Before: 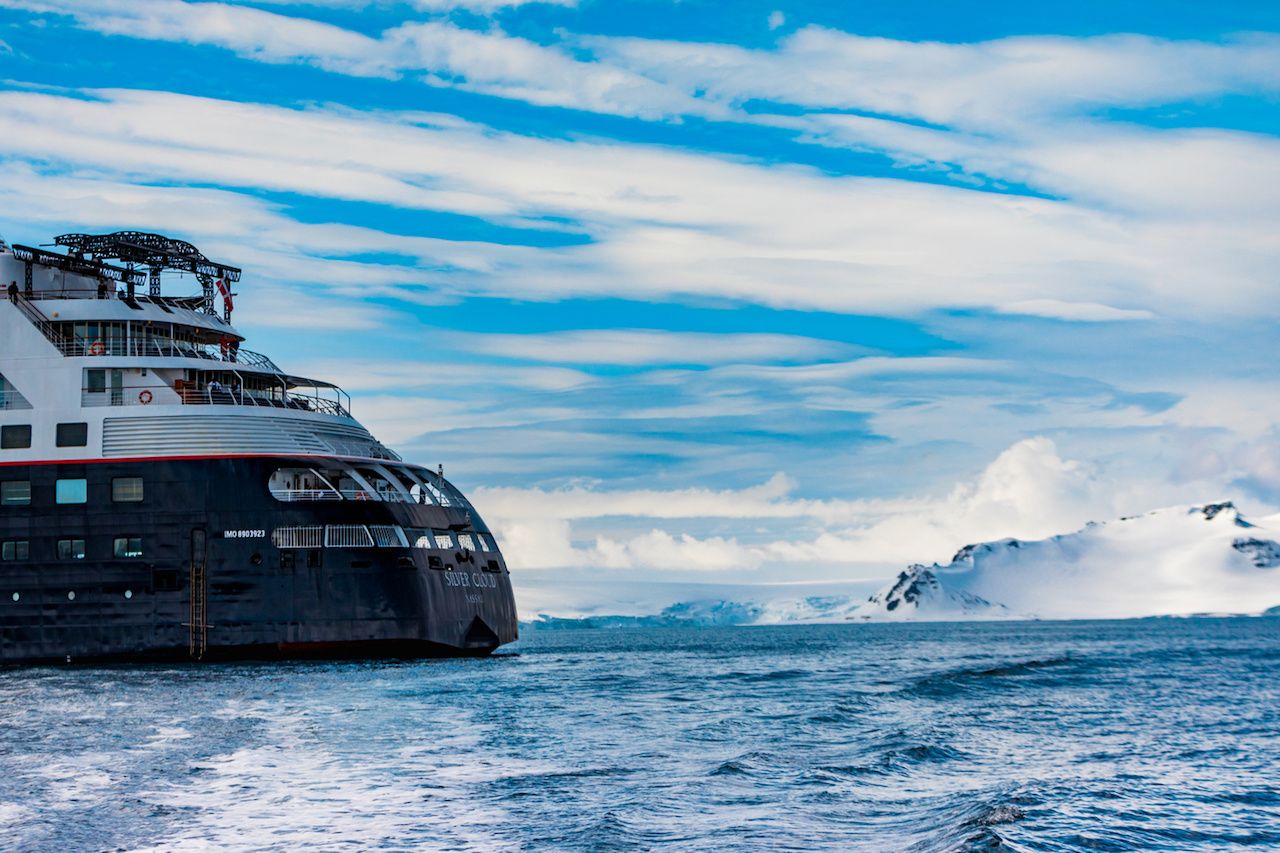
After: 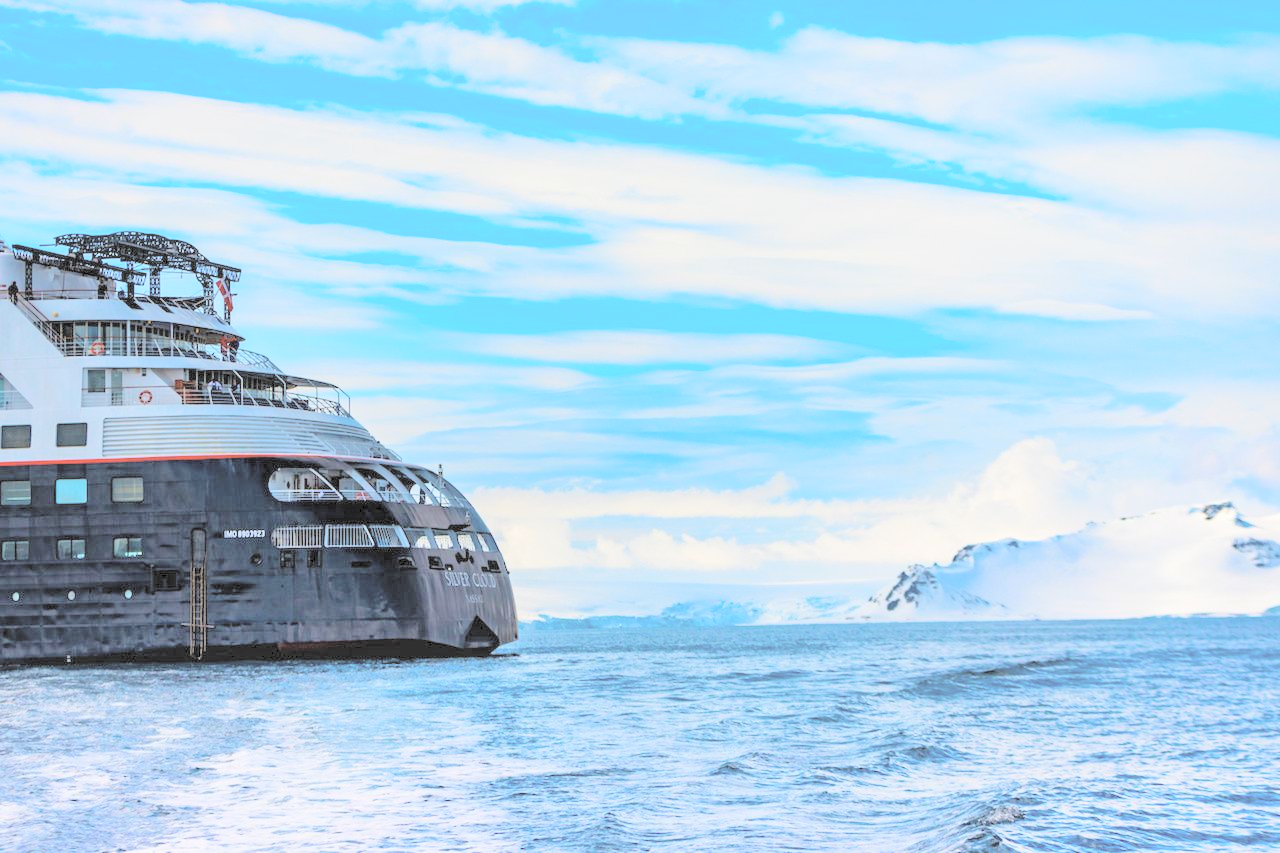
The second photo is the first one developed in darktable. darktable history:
contrast brightness saturation: brightness 0.989
